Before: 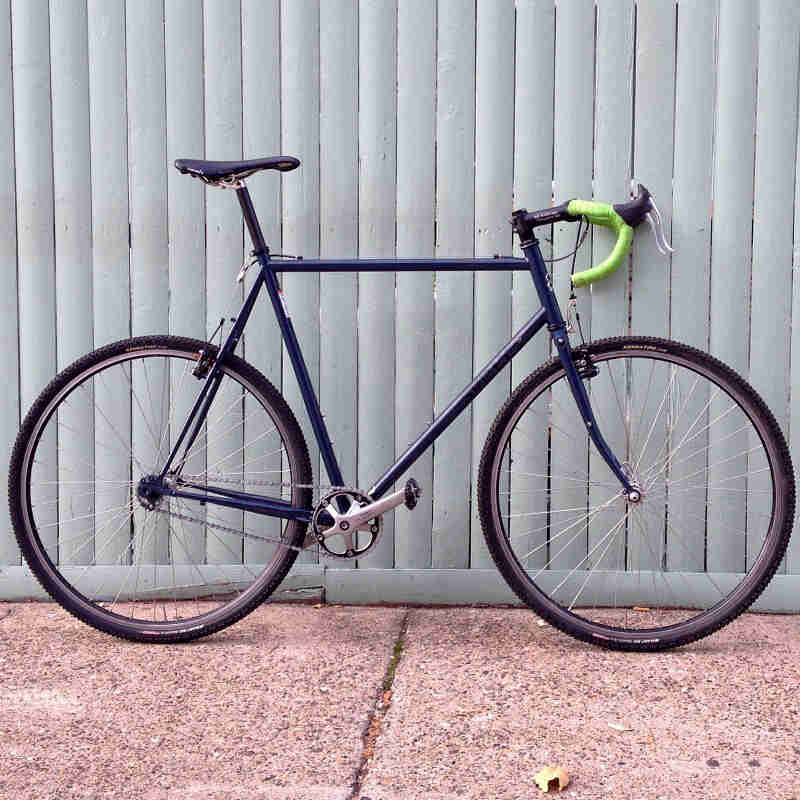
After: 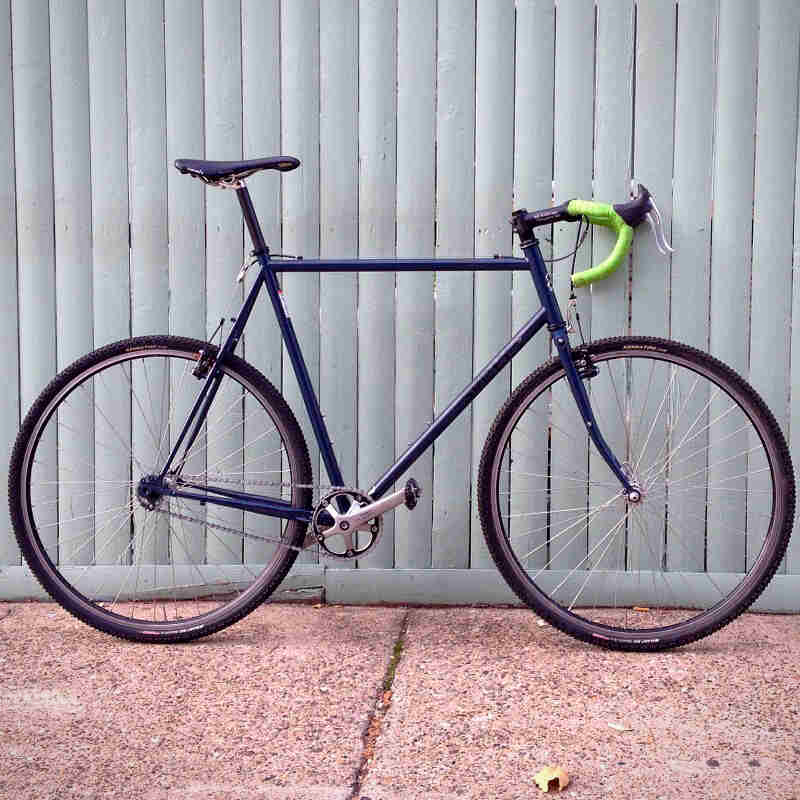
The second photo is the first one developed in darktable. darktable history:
vignetting: fall-off start 91.52%, brightness -0.299, saturation -0.067
contrast brightness saturation: saturation 0.129
